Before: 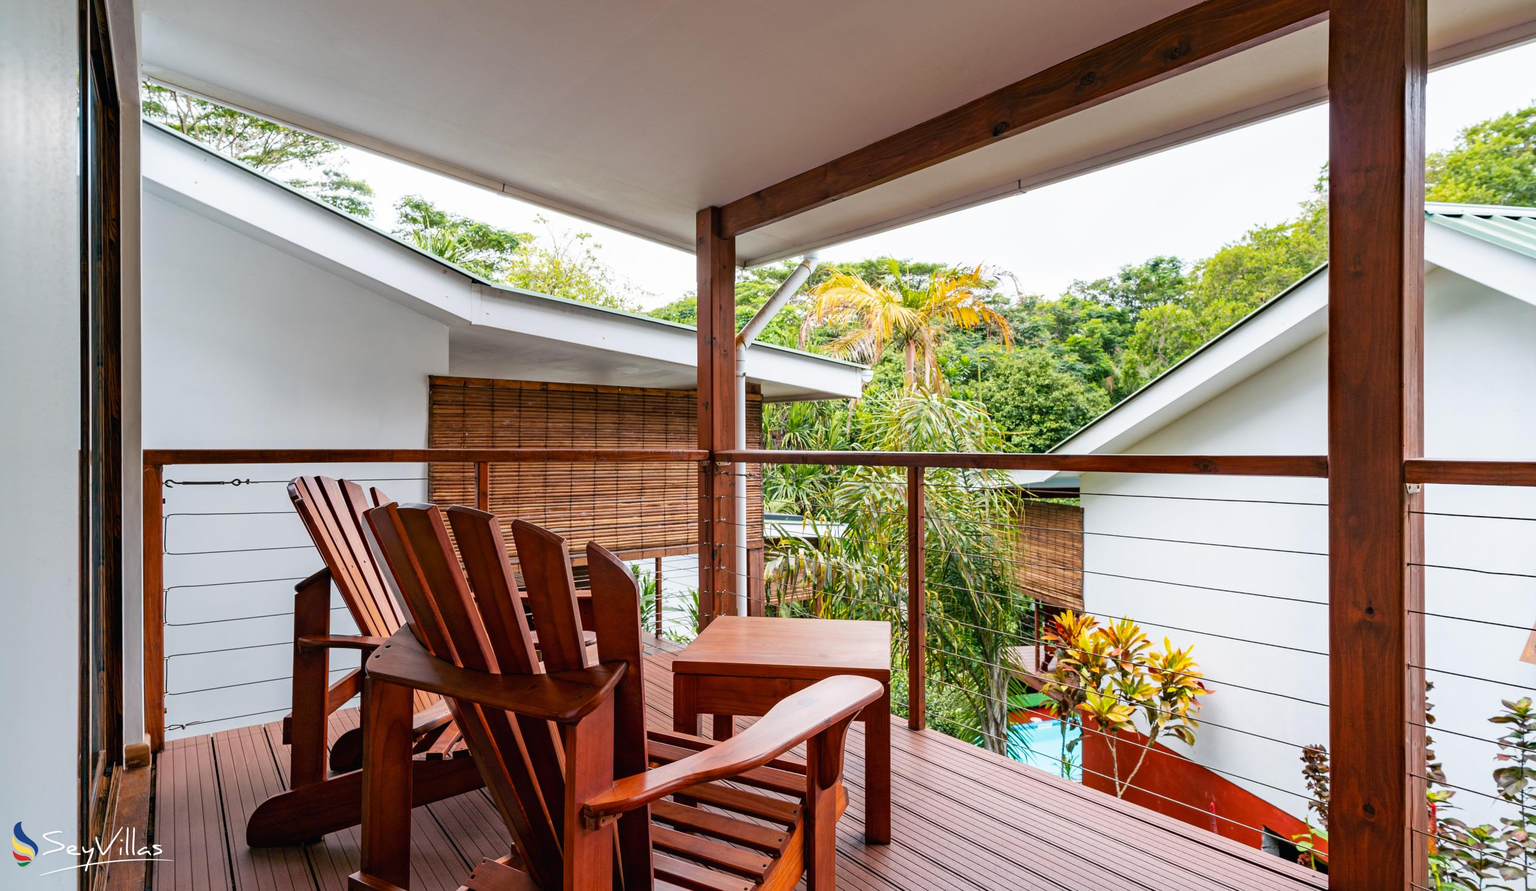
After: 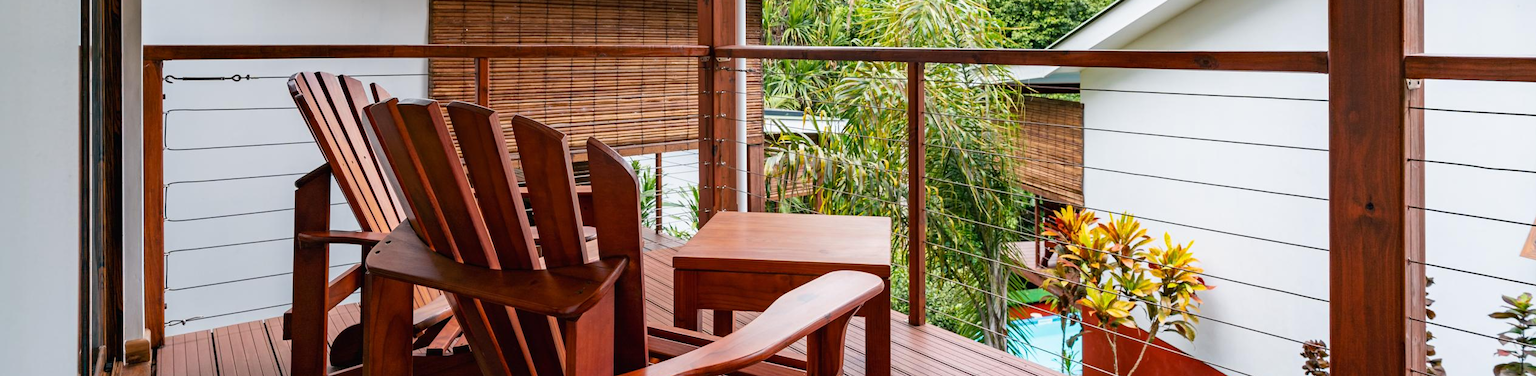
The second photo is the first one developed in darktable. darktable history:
crop: top 45.43%, bottom 12.294%
